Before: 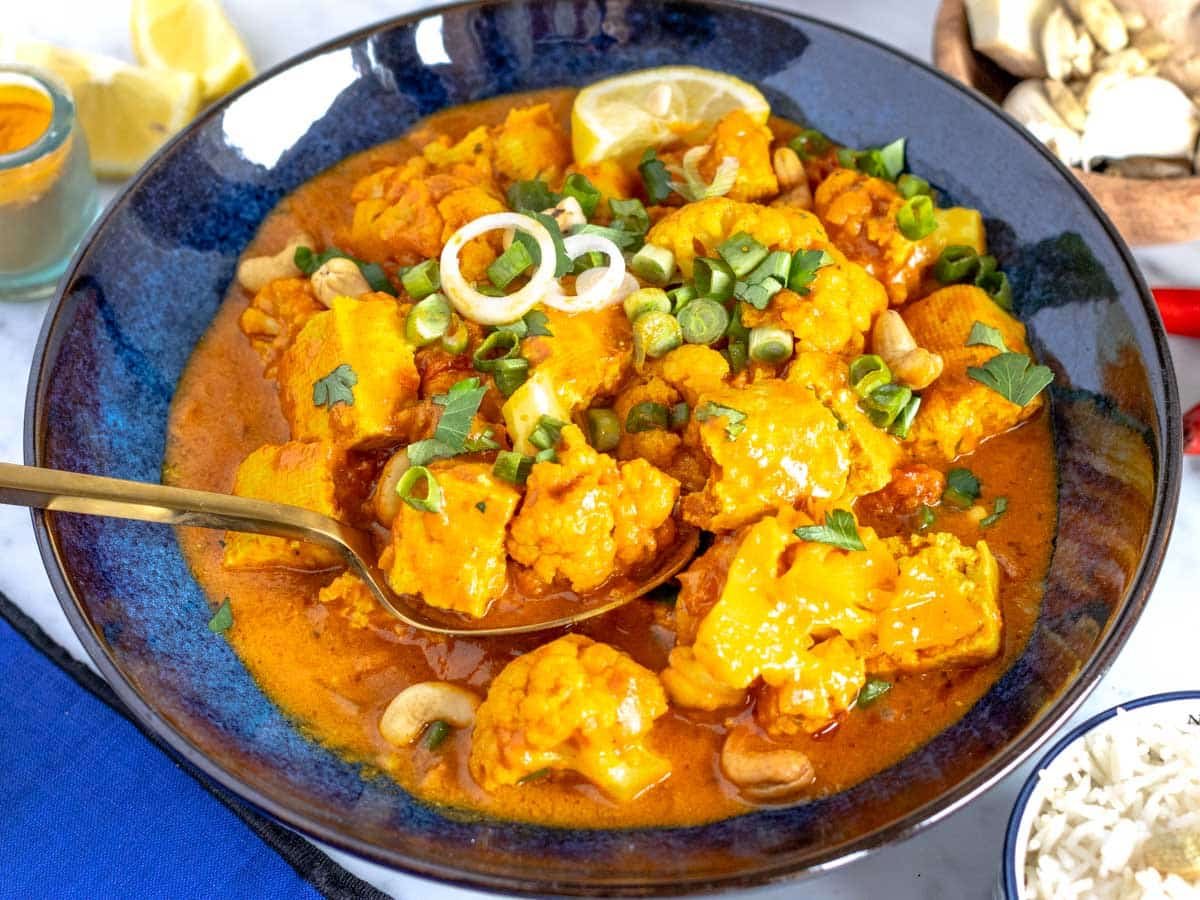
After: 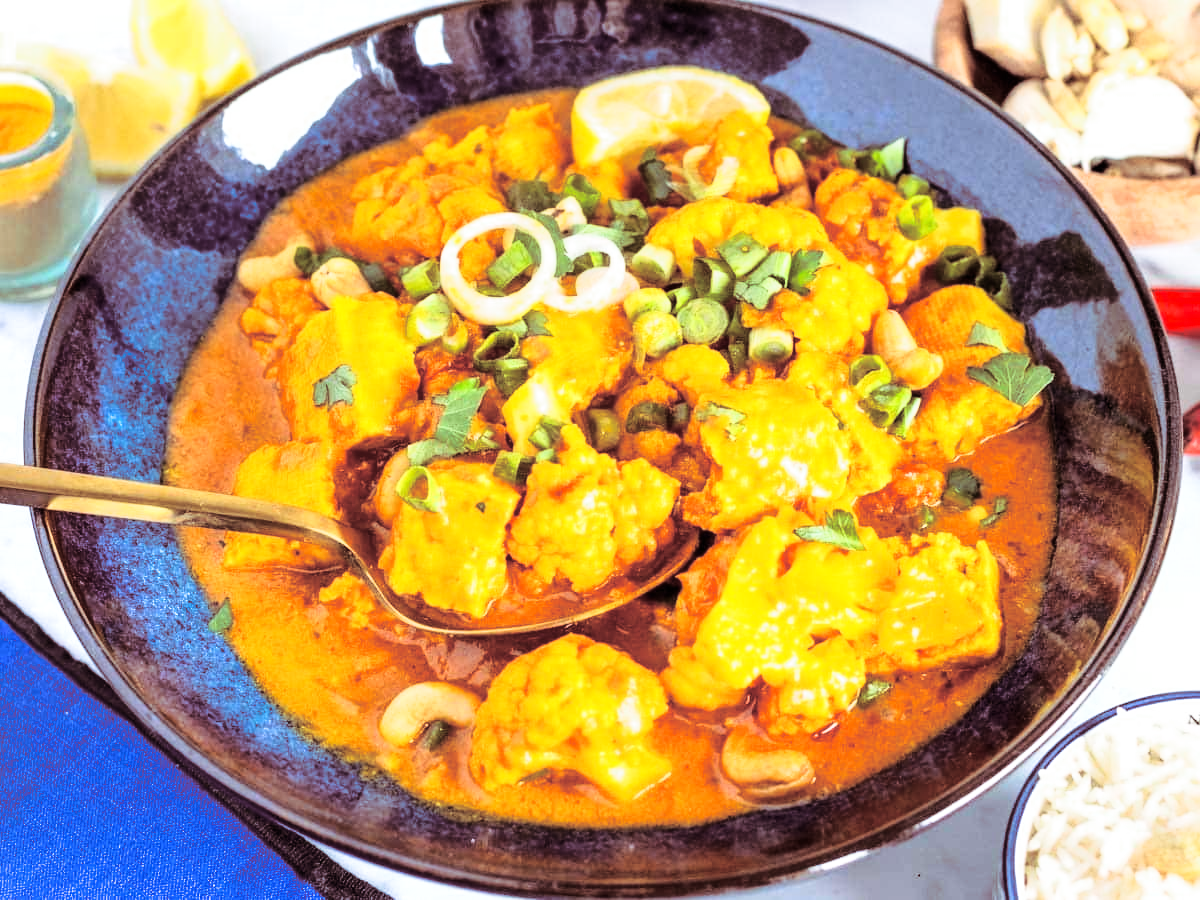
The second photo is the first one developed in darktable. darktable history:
base curve: curves: ch0 [(0, 0) (0.028, 0.03) (0.121, 0.232) (0.46, 0.748) (0.859, 0.968) (1, 1)]
split-toning: shadows › saturation 0.41, highlights › saturation 0, compress 33.55%
